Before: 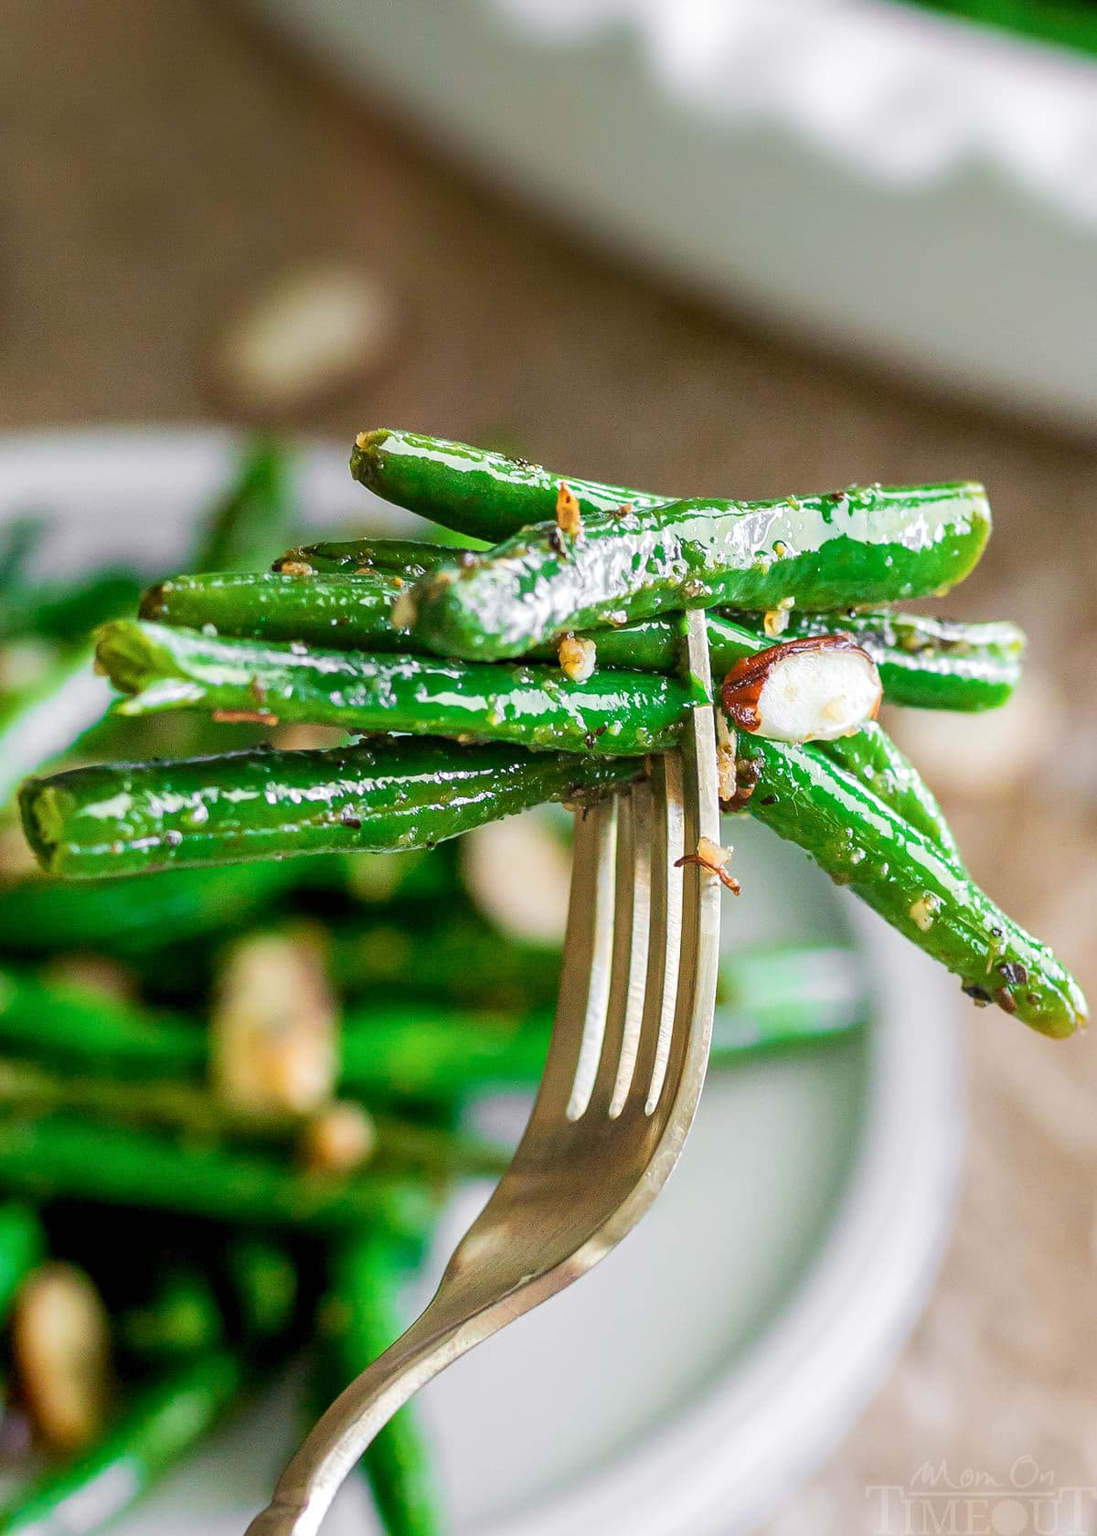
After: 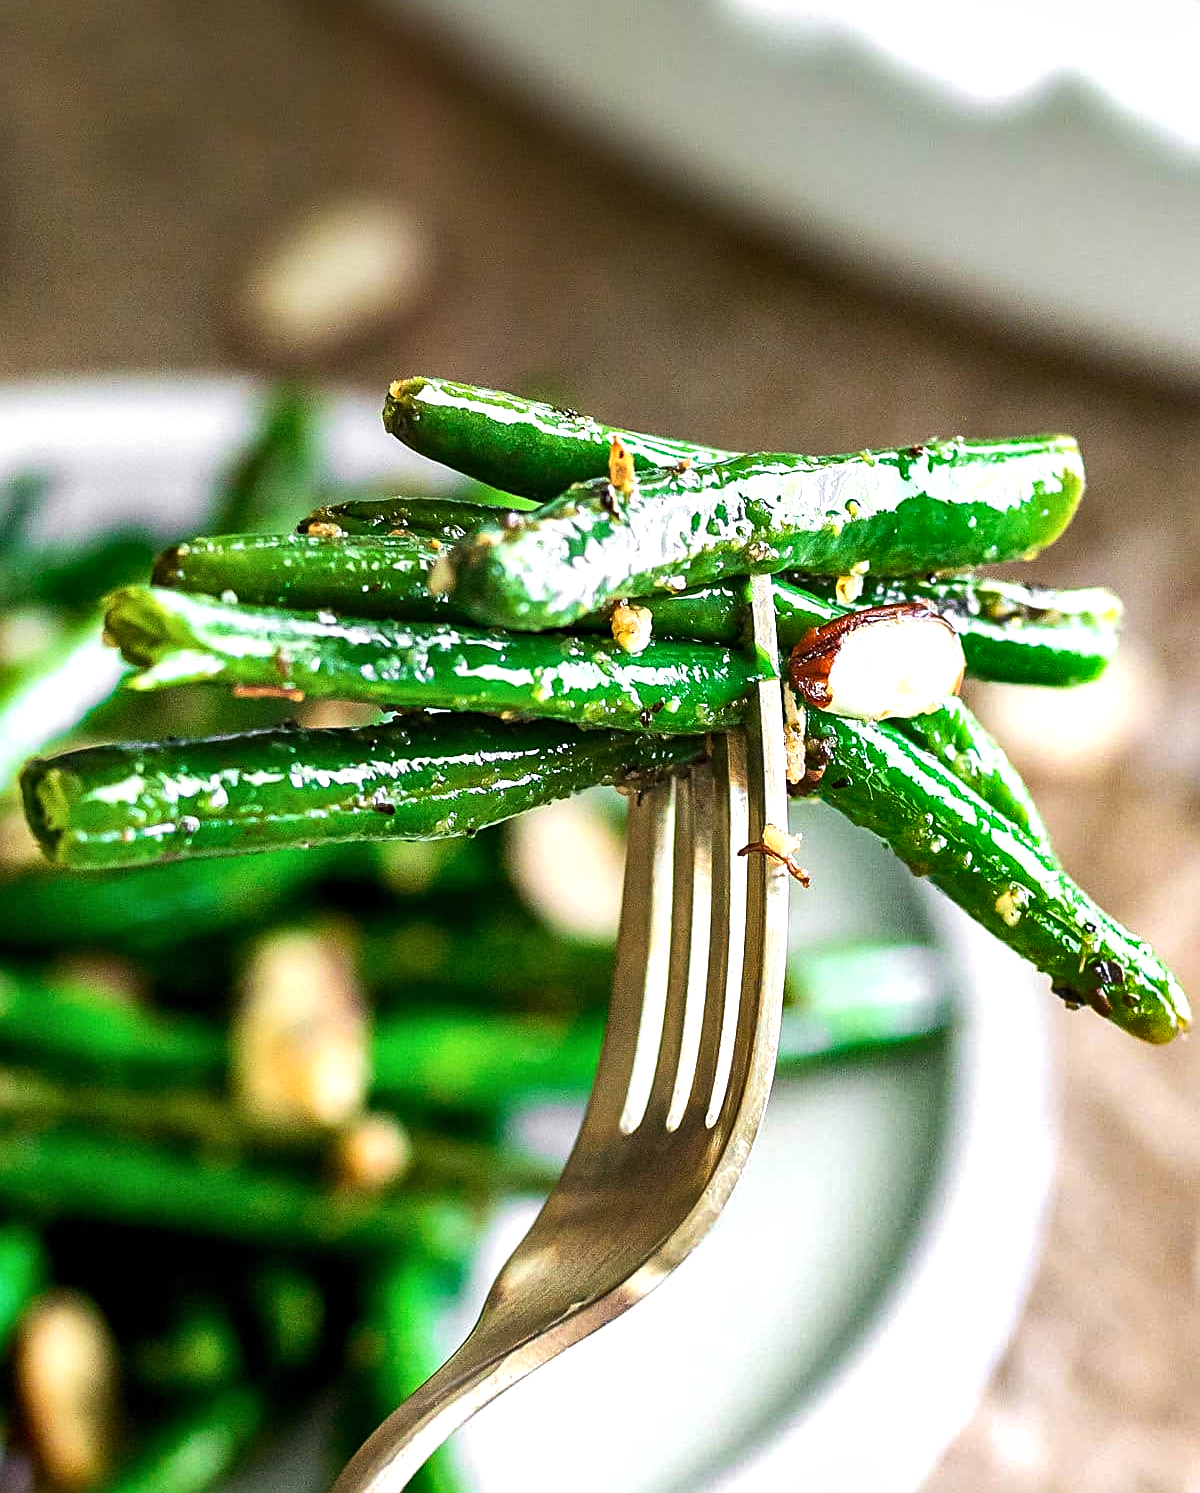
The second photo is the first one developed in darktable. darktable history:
crop and rotate: top 5.503%, bottom 5.575%
shadows and highlights: shadows 13.1, white point adjustment 1.2, soften with gaussian
sharpen: on, module defaults
tone equalizer: -8 EV -0.714 EV, -7 EV -0.68 EV, -6 EV -0.596 EV, -5 EV -0.391 EV, -3 EV 0.381 EV, -2 EV 0.6 EV, -1 EV 0.693 EV, +0 EV 0.758 EV, edges refinement/feathering 500, mask exposure compensation -1.57 EV, preserve details no
